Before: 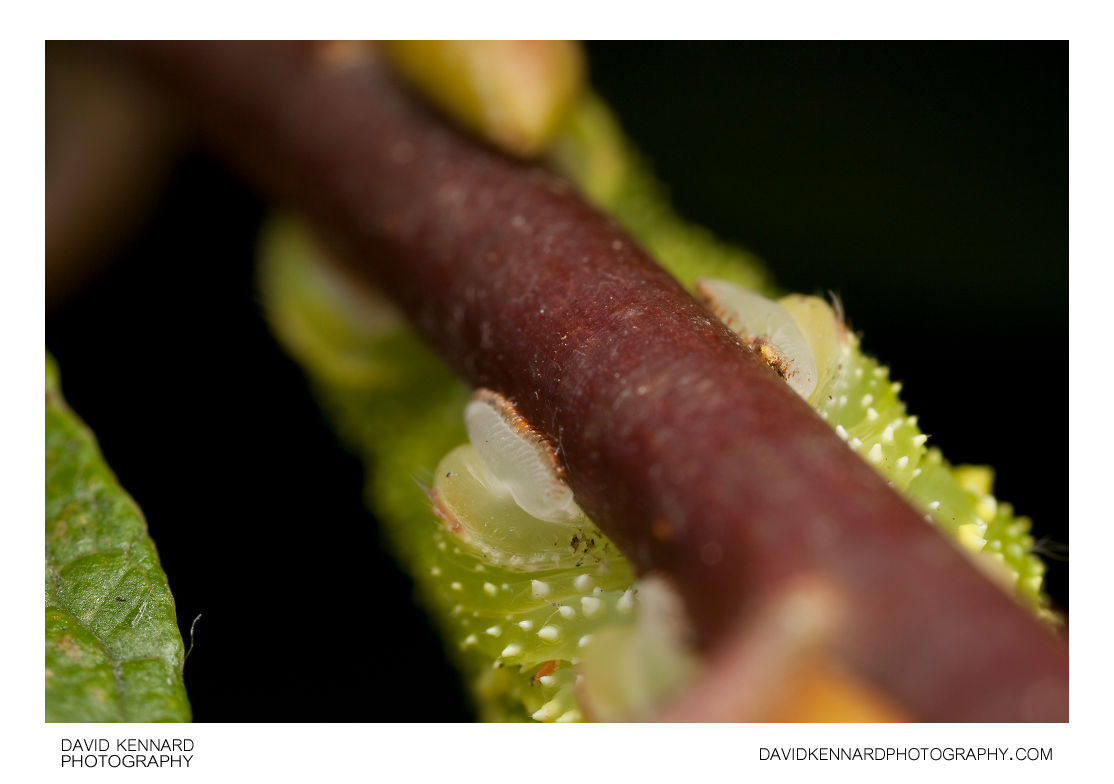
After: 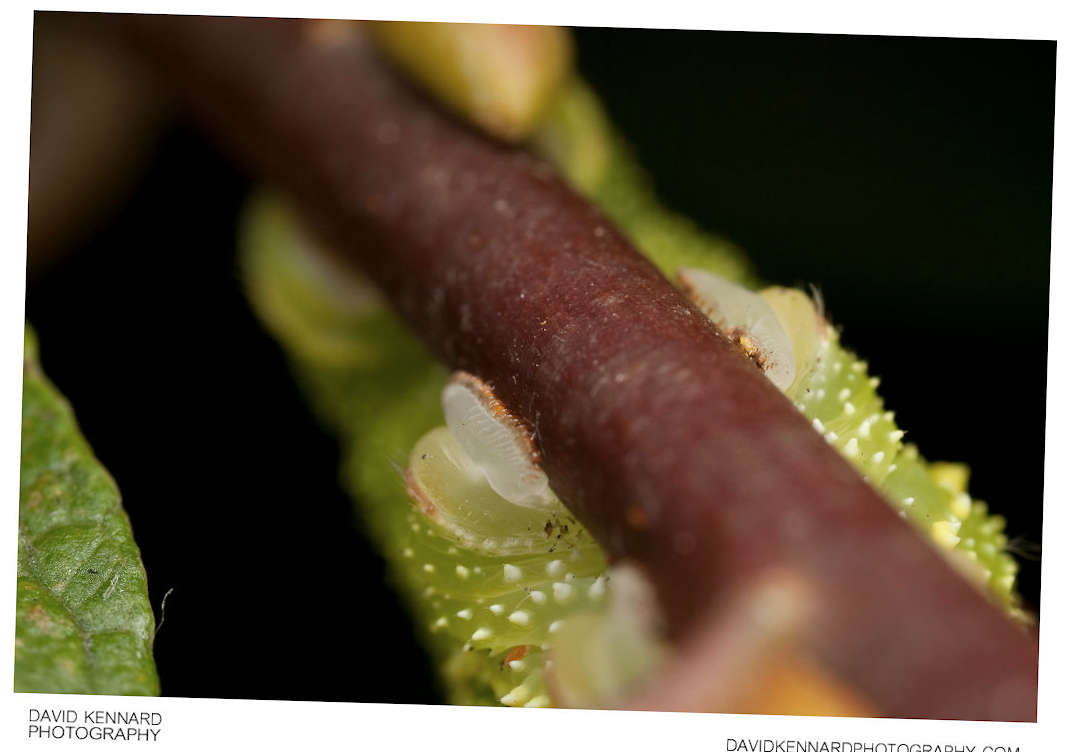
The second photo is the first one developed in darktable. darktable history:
crop and rotate: angle -1.69°
contrast brightness saturation: saturation -0.1
